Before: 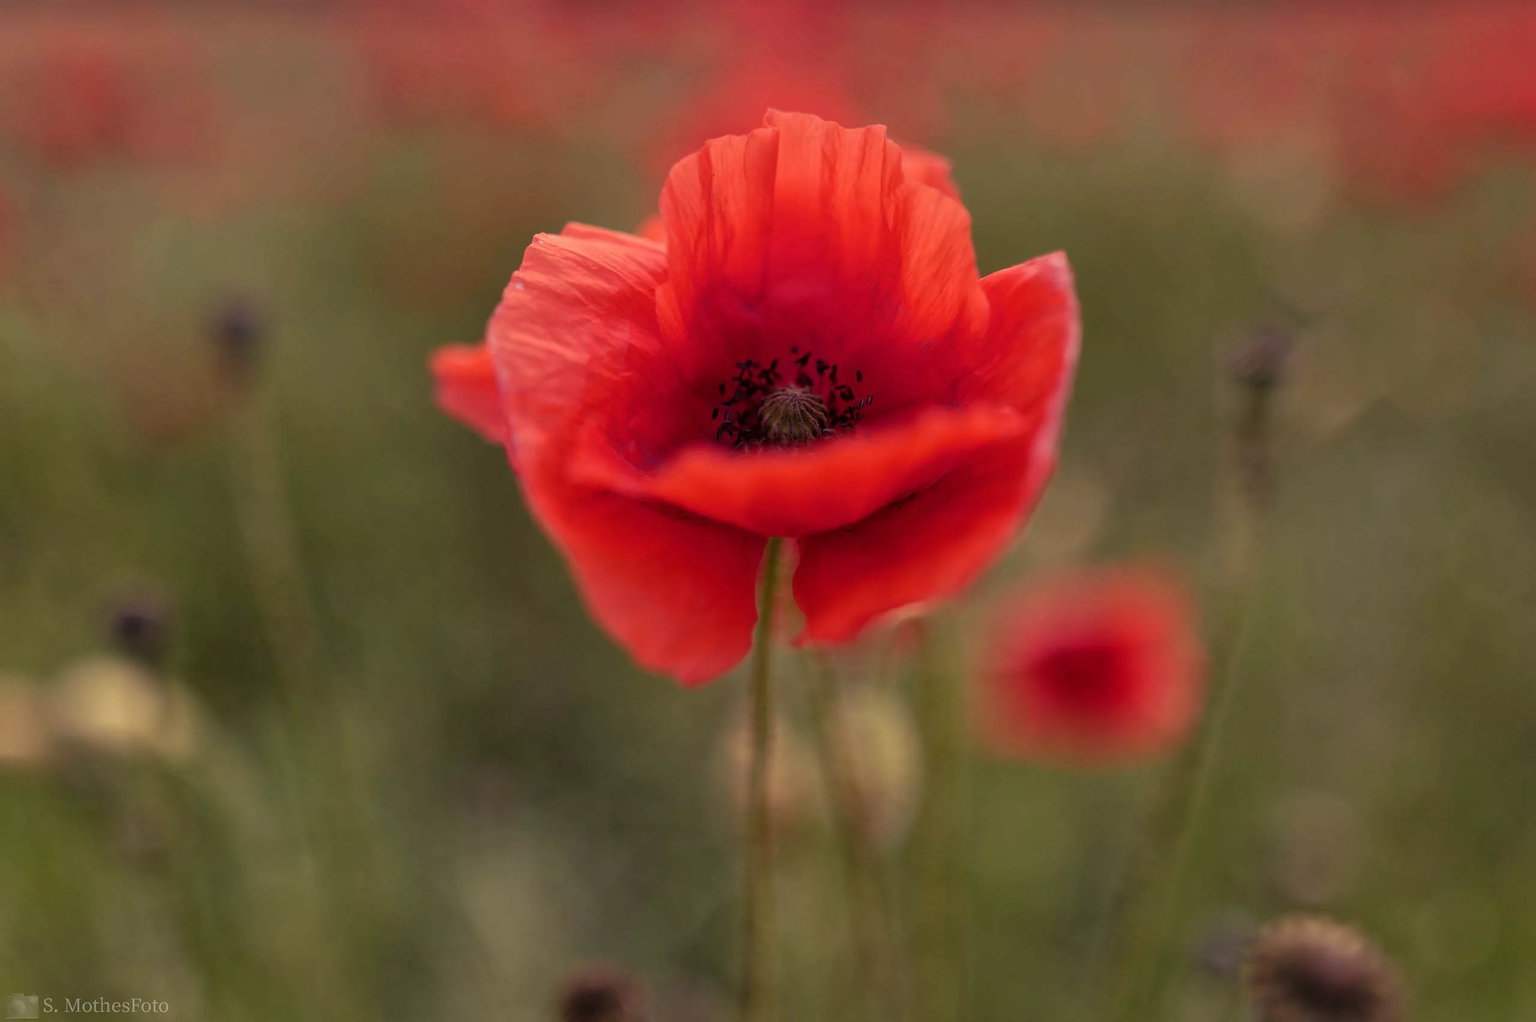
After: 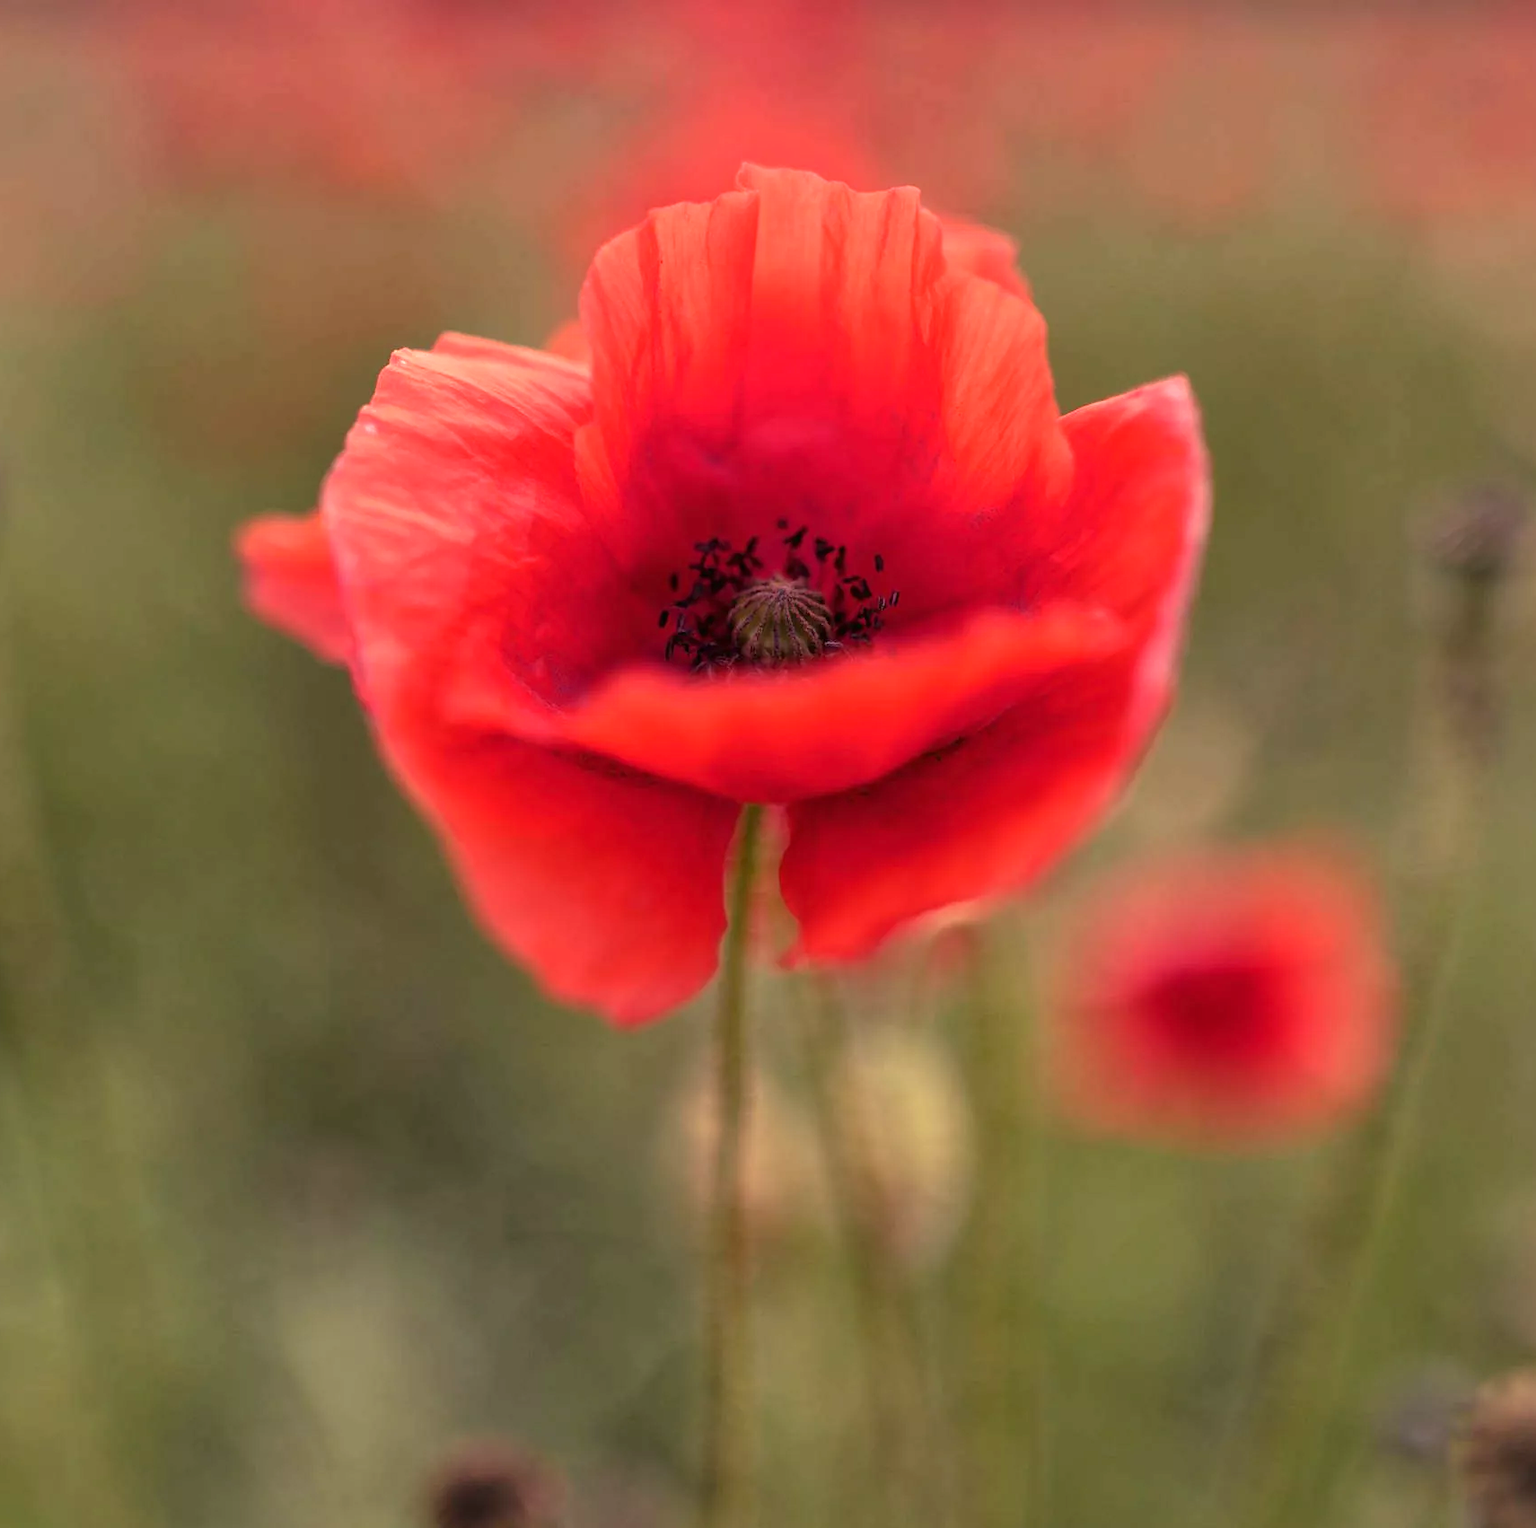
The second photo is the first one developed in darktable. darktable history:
exposure: black level correction 0, exposure 0.7 EV, compensate highlight preservation false
crop and rotate: left 17.732%, right 15.423%
